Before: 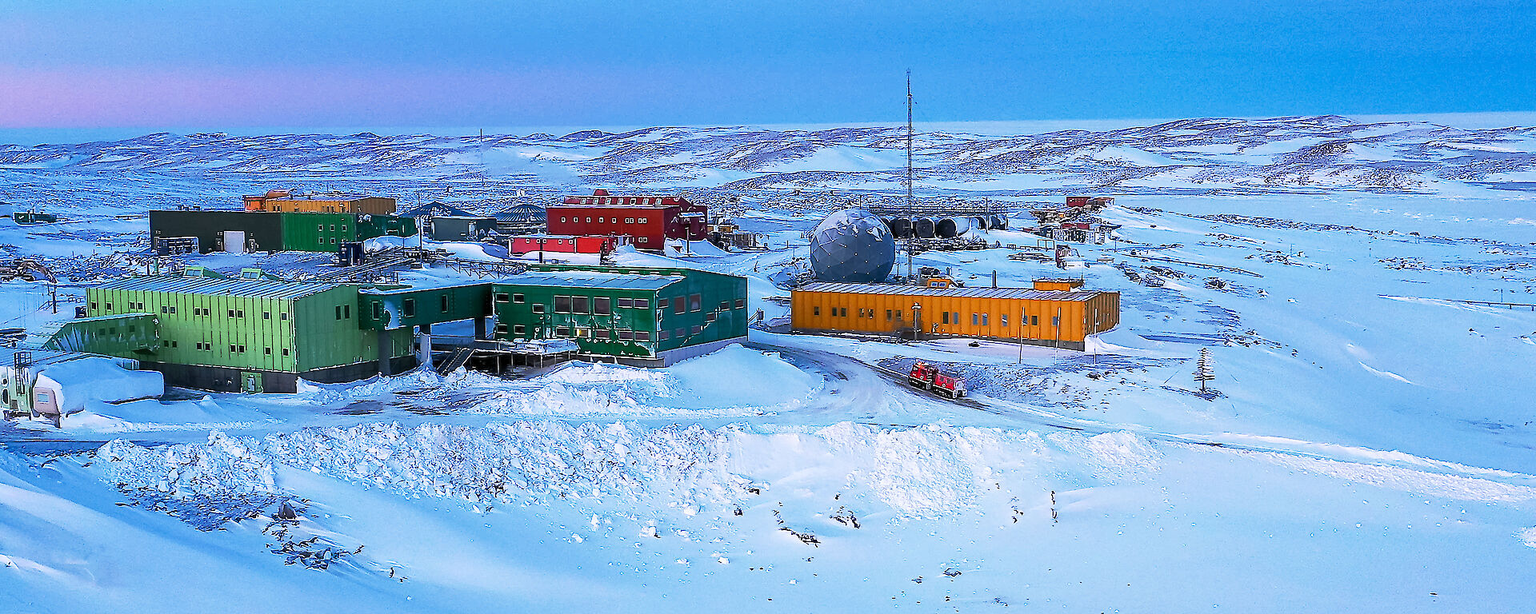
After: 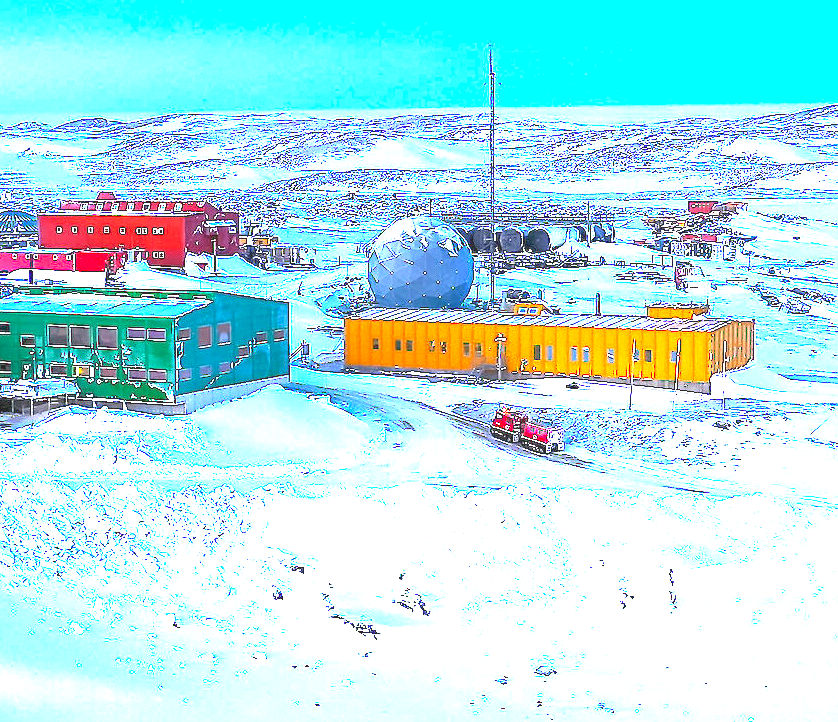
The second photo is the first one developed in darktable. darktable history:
tone equalizer: on, module defaults
exposure: black level correction 0.001, exposure 2.671 EV, compensate highlight preservation false
crop: left 33.595%, top 5.928%, right 22.727%
contrast brightness saturation: contrast -0.3
